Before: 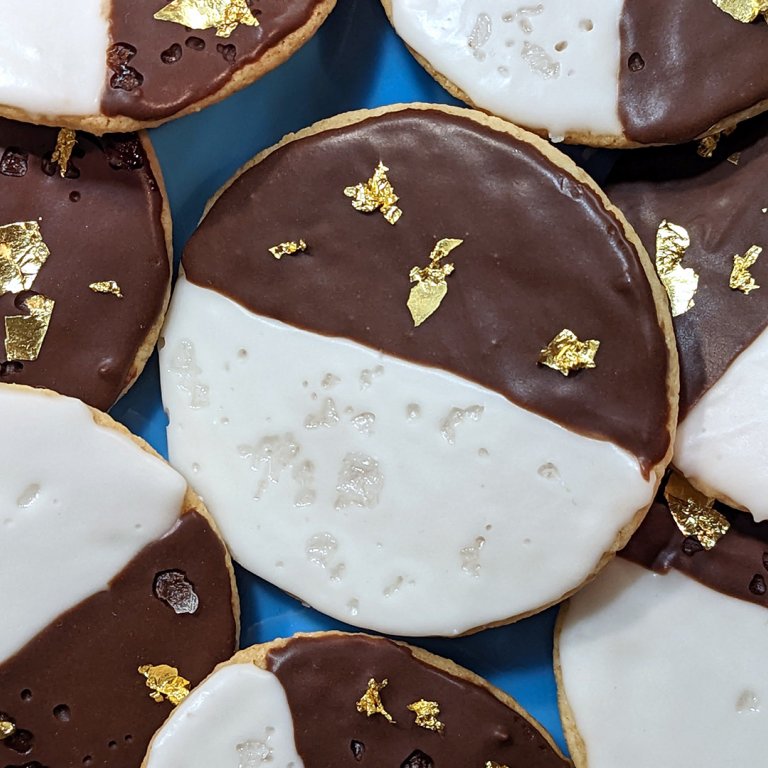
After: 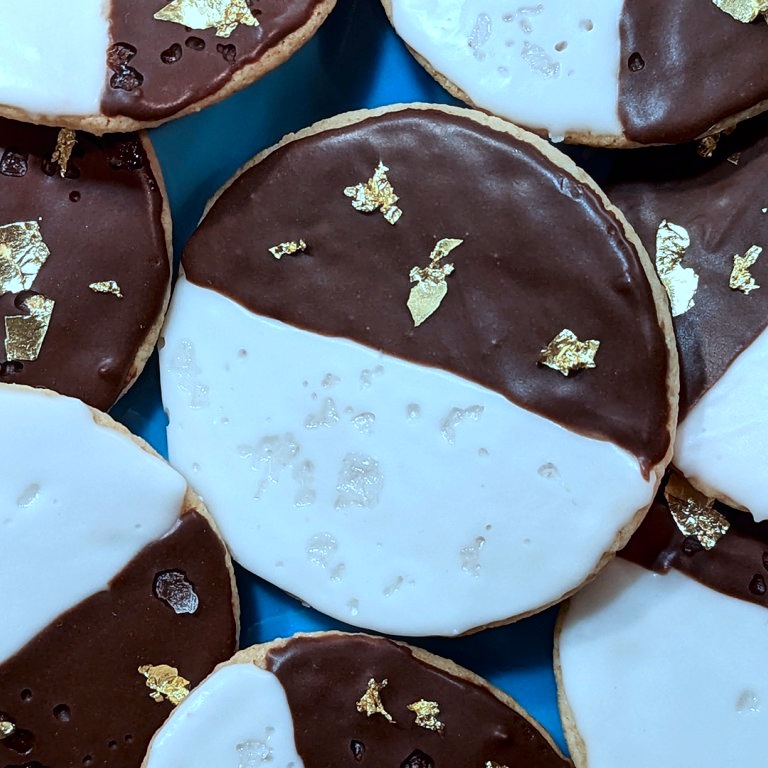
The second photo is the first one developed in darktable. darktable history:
haze removal: strength -0.055, adaptive false
color correction: highlights a* -9.2, highlights b* -22.4
tone curve: curves: ch0 [(0, 0) (0.003, 0.003) (0.011, 0.003) (0.025, 0.007) (0.044, 0.014) (0.069, 0.02) (0.1, 0.03) (0.136, 0.054) (0.177, 0.099) (0.224, 0.156) (0.277, 0.227) (0.335, 0.302) (0.399, 0.375) (0.468, 0.456) (0.543, 0.54) (0.623, 0.625) (0.709, 0.717) (0.801, 0.807) (0.898, 0.895) (1, 1)], color space Lab, independent channels
